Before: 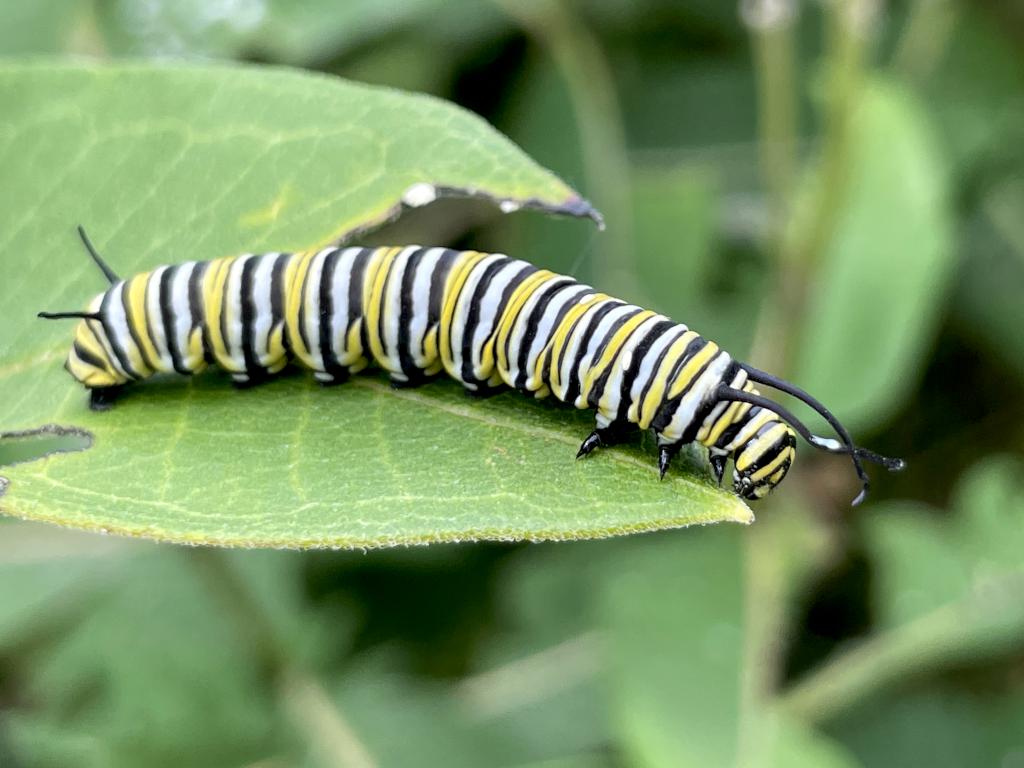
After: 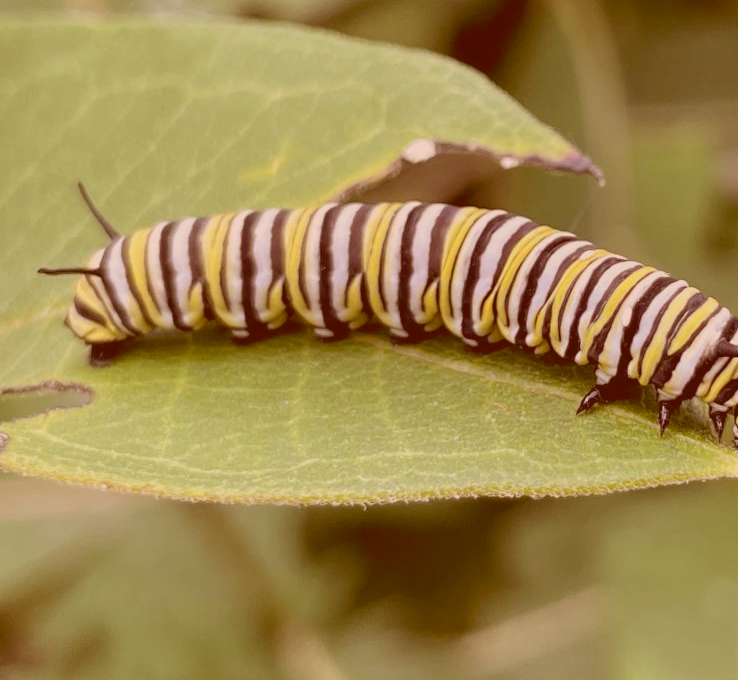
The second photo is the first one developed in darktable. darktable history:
color correction: highlights a* 9.48, highlights b* 8.72, shadows a* 39.31, shadows b* 39.51, saturation 0.777
contrast brightness saturation: contrast -0.28
crop: top 5.808%, right 27.892%, bottom 5.557%
